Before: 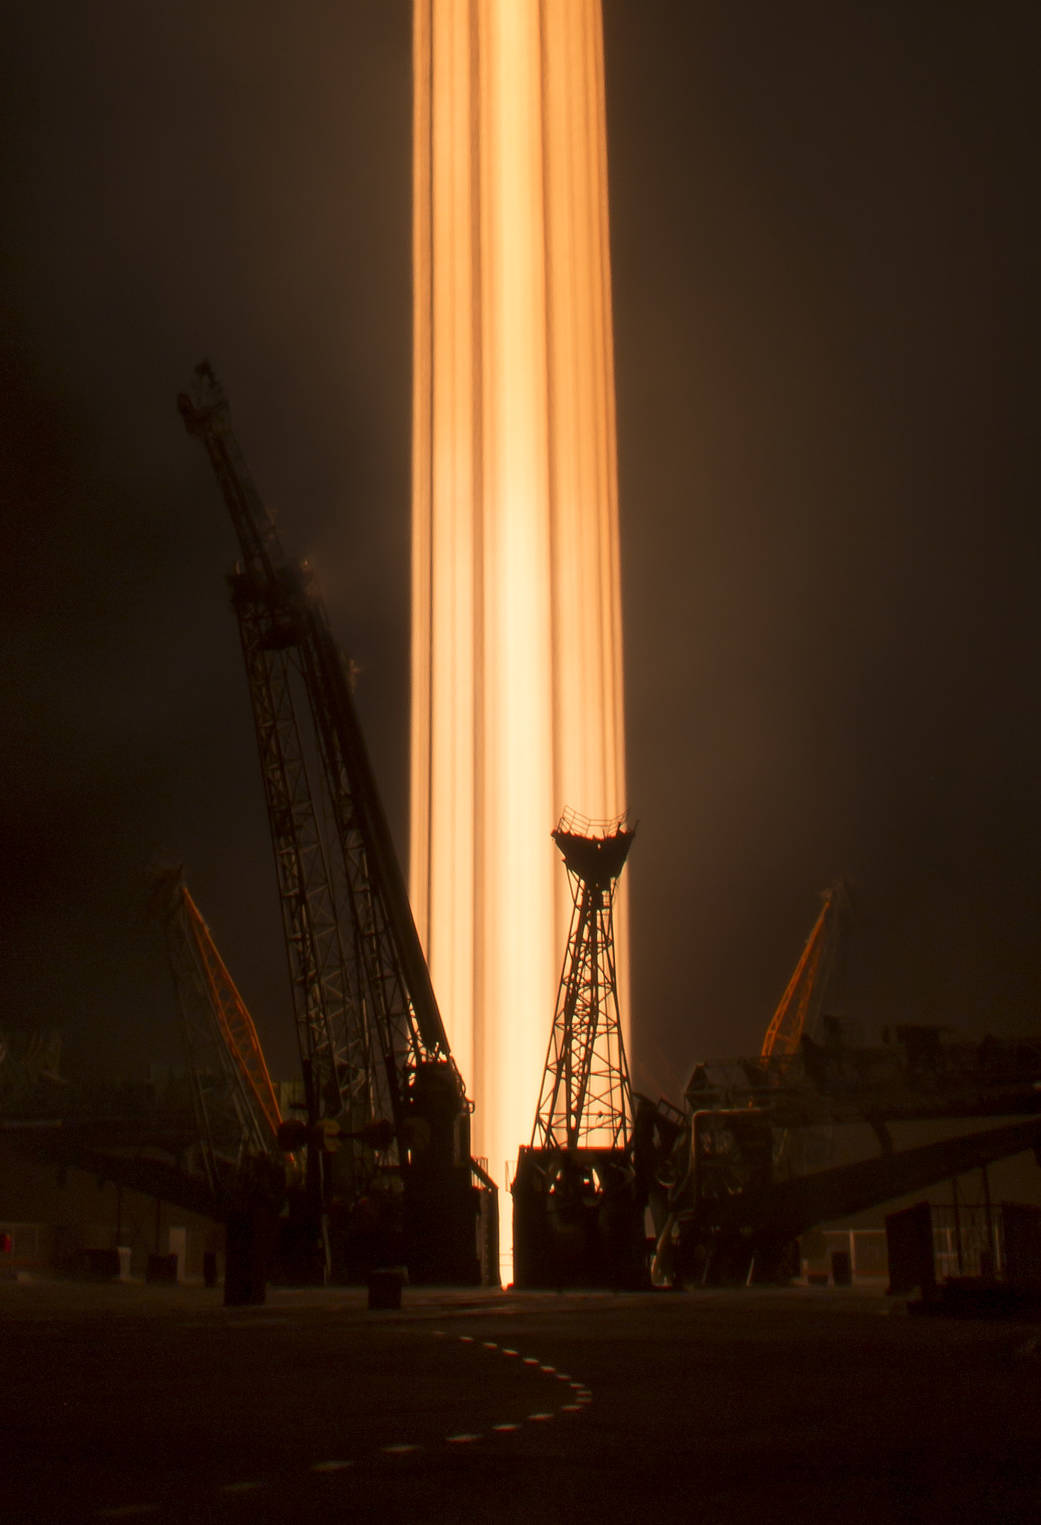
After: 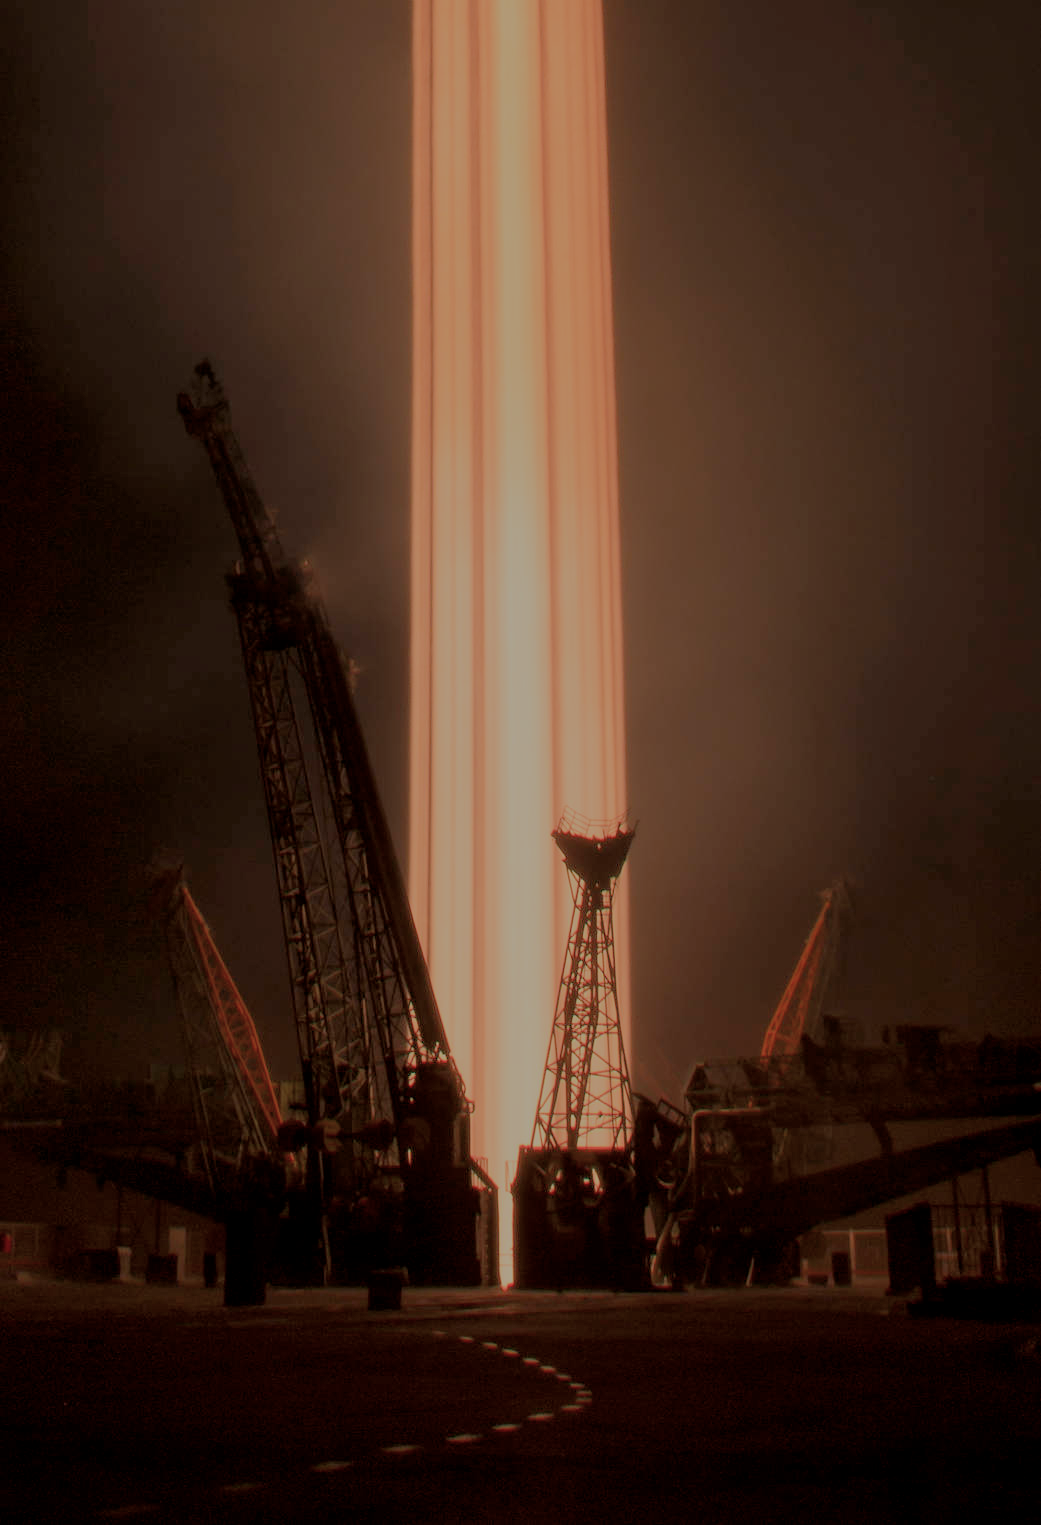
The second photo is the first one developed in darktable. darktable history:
filmic rgb: black relative exposure -8.03 EV, white relative exposure 8.01 EV, target black luminance 0%, hardness 2.45, latitude 75.78%, contrast 0.546, shadows ↔ highlights balance 0.014%
color correction: highlights b* 0.058, saturation 0.975
